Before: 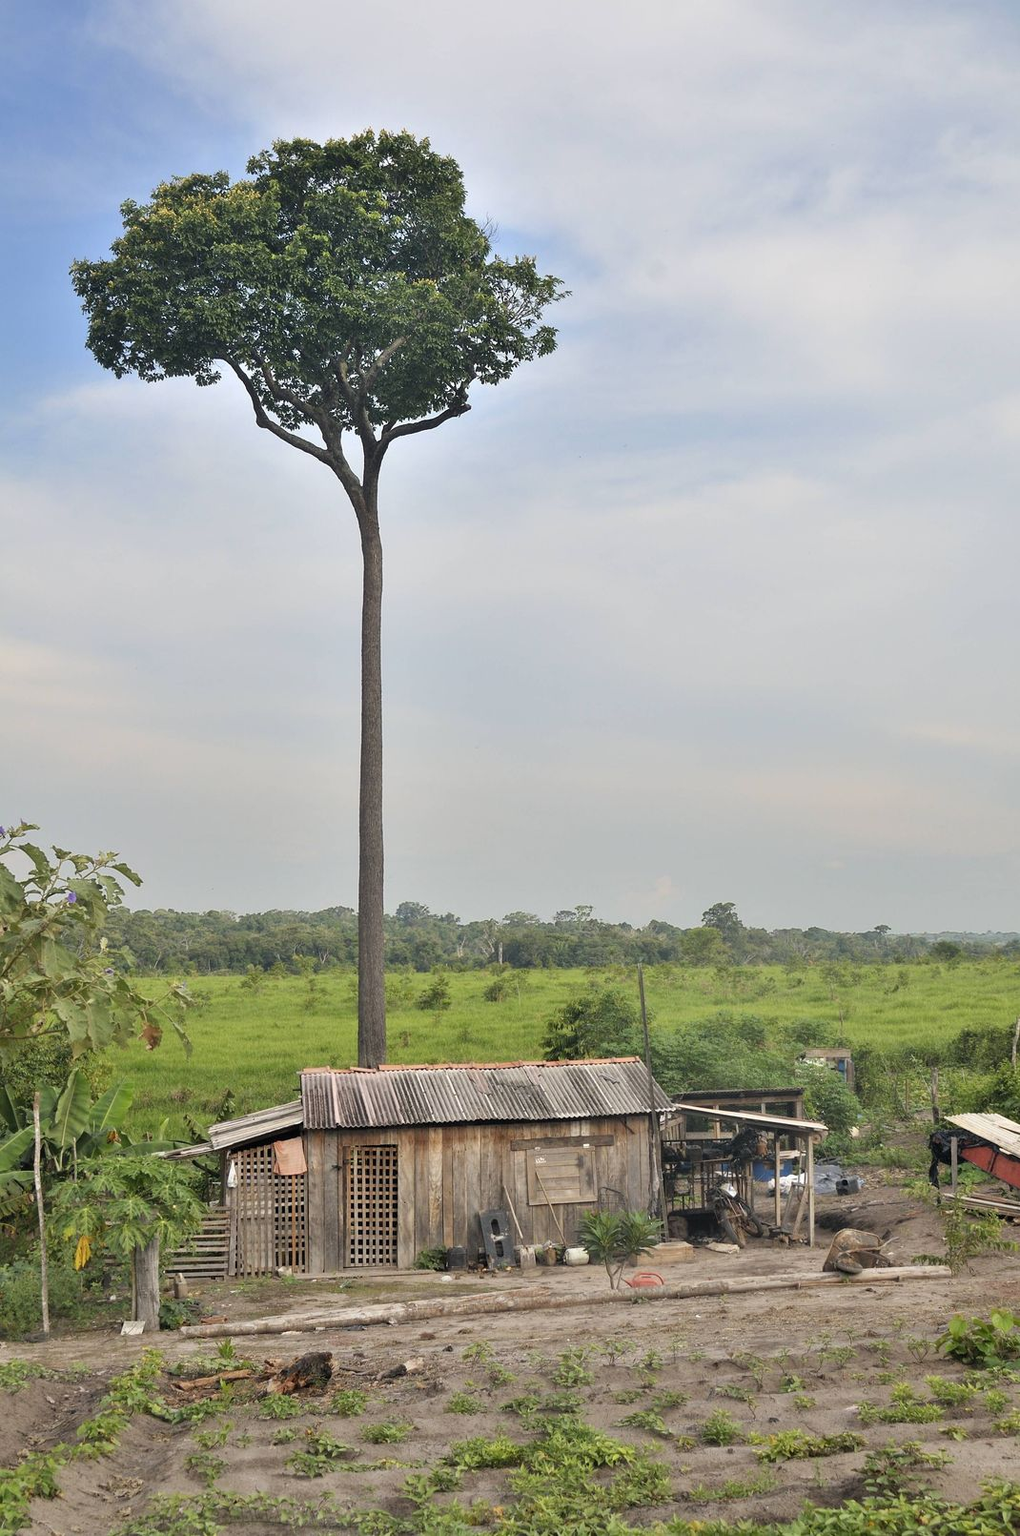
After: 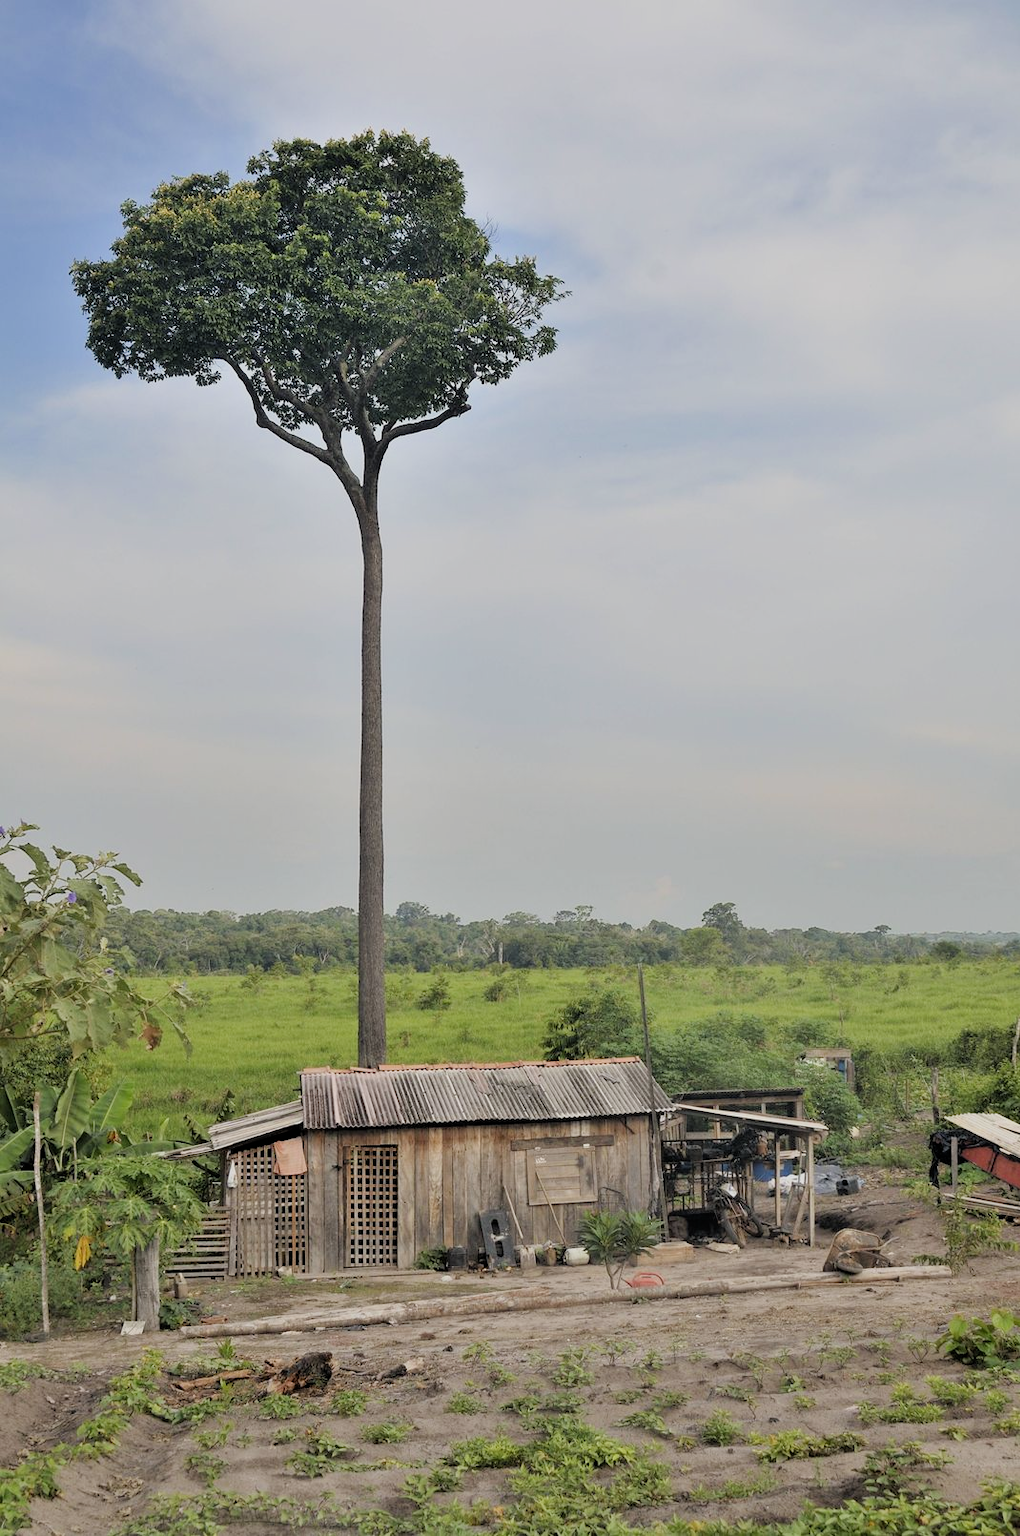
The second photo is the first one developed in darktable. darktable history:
filmic rgb: black relative exposure -7.94 EV, white relative exposure 4.1 EV, threshold 6 EV, hardness 4.07, latitude 51.24%, contrast 1.008, shadows ↔ highlights balance 6.22%, enable highlight reconstruction true
